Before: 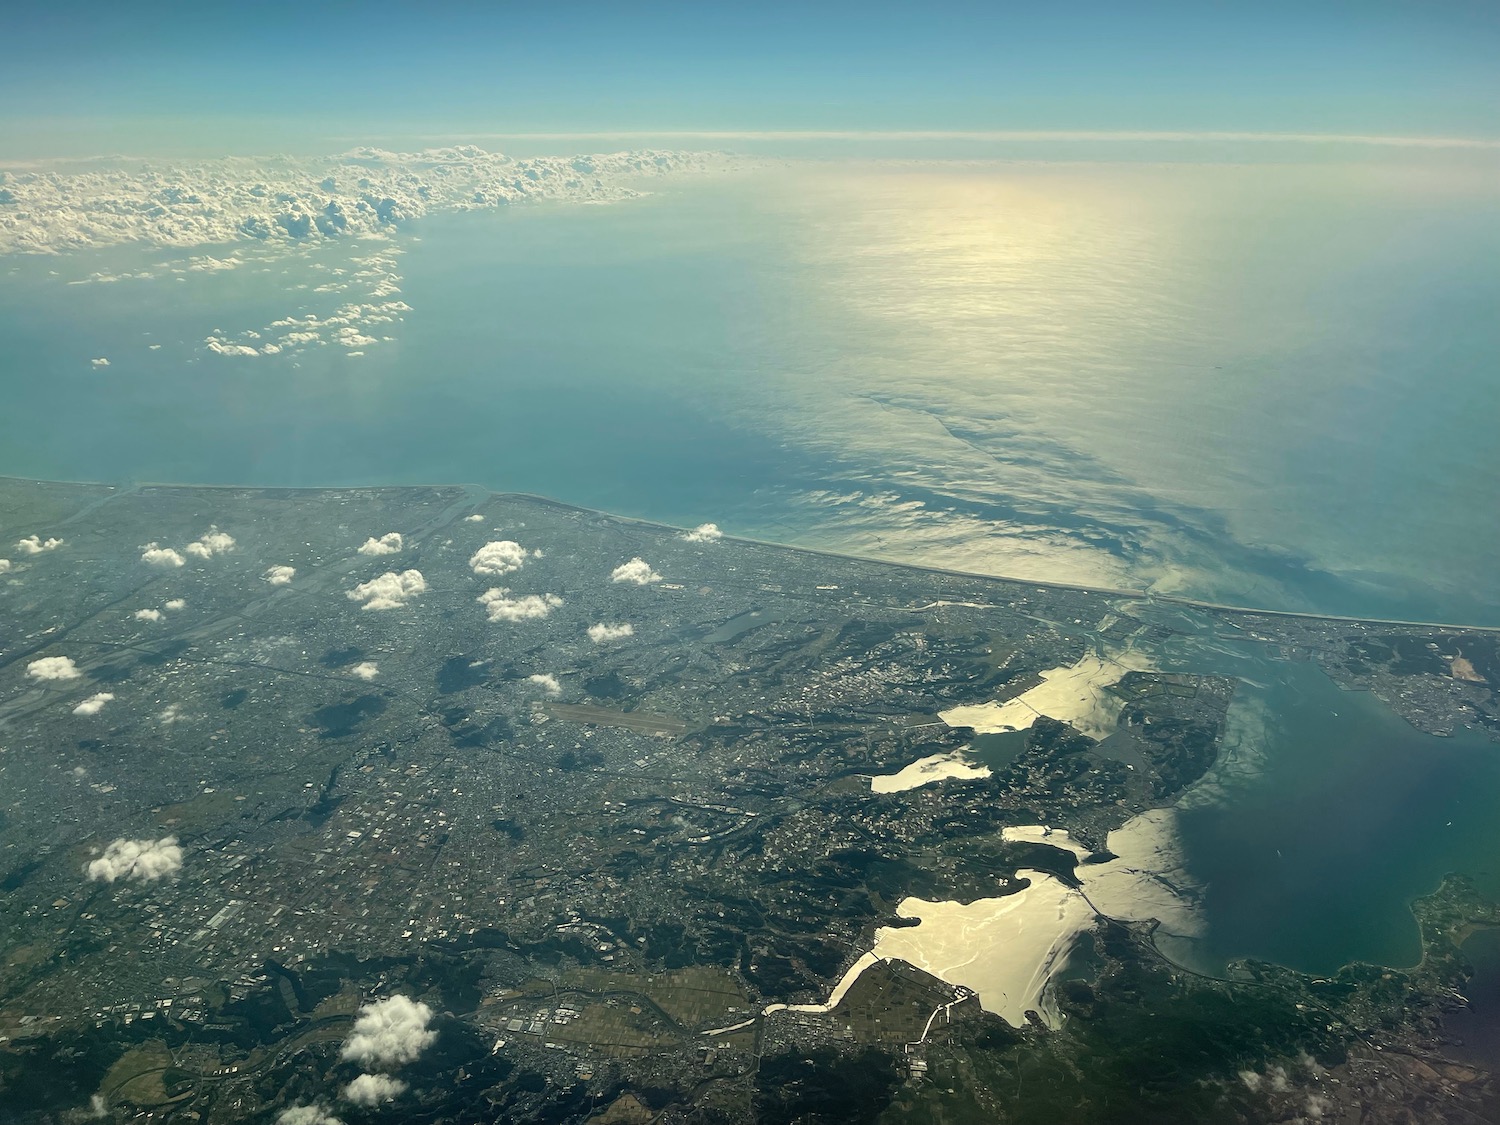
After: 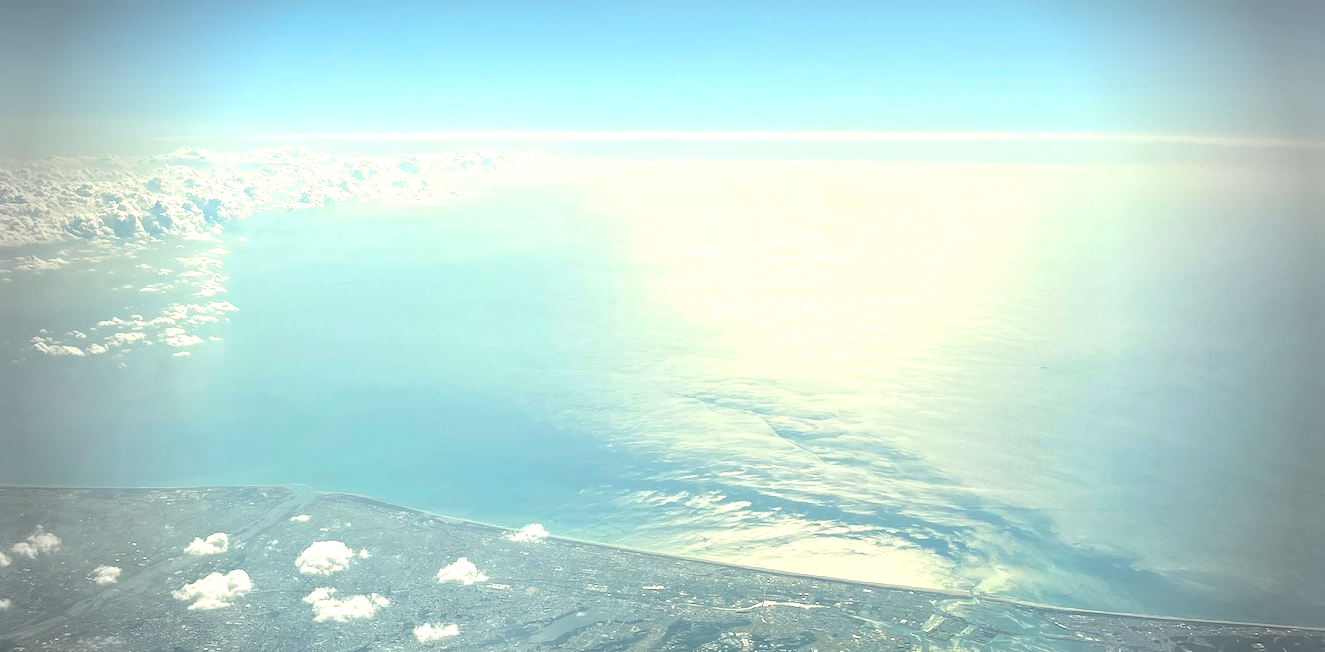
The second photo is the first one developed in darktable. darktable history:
crop and rotate: left 11.612%, bottom 42.041%
vignetting: fall-off start 68.47%, fall-off radius 30.04%, width/height ratio 0.995, shape 0.847
contrast brightness saturation: brightness 0.145
exposure: black level correction -0.006, exposure 1 EV, compensate exposure bias true, compensate highlight preservation false
